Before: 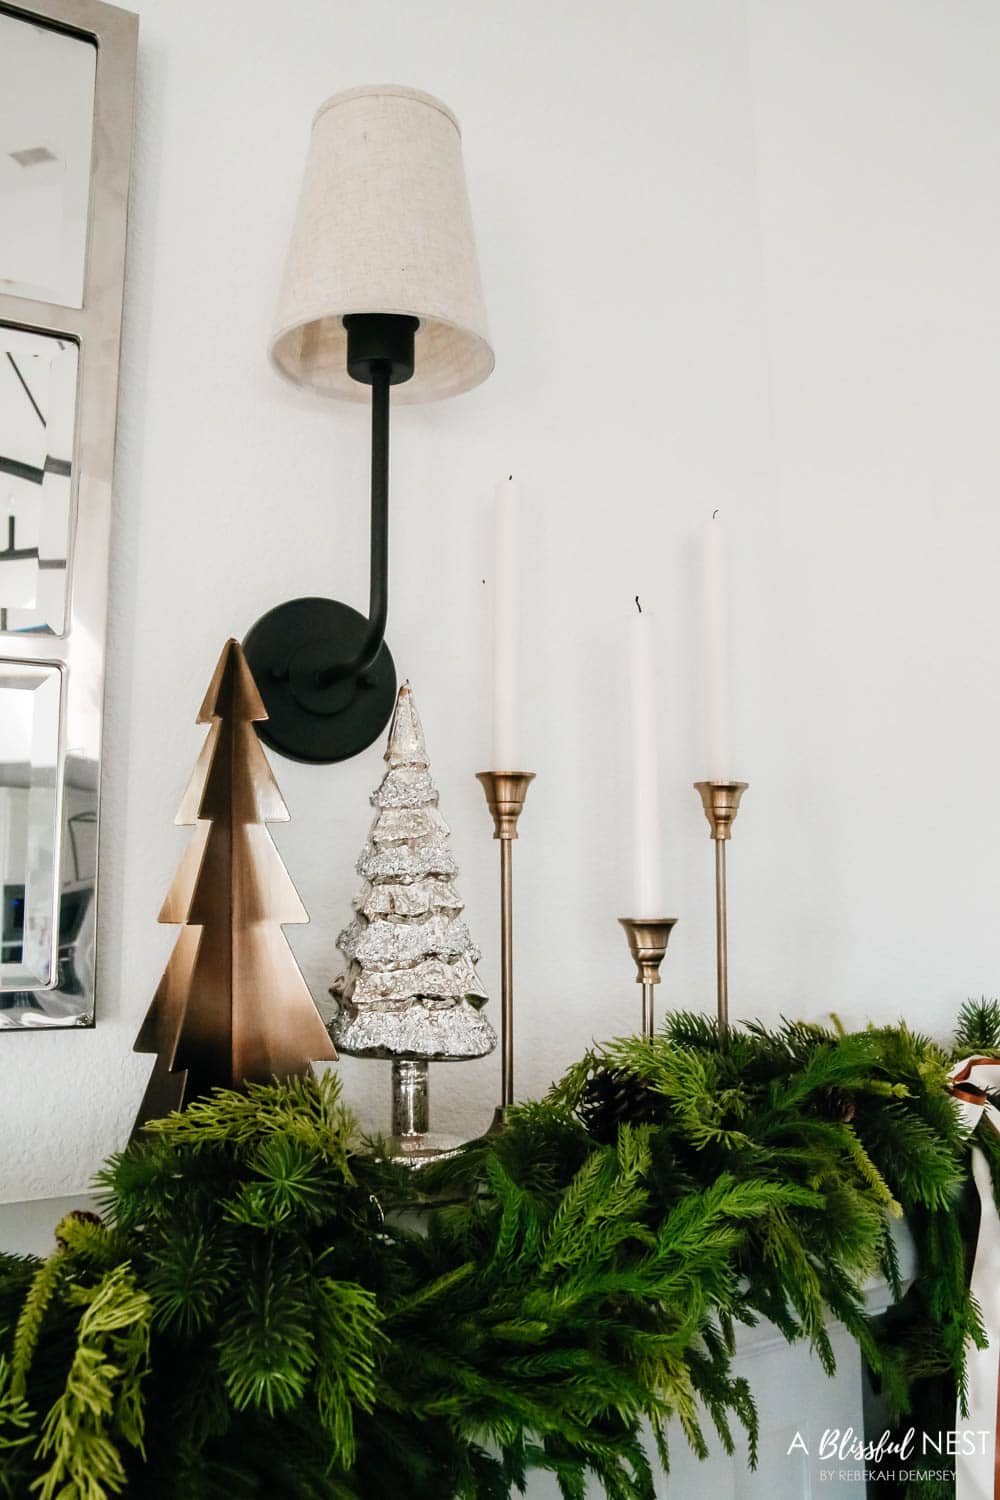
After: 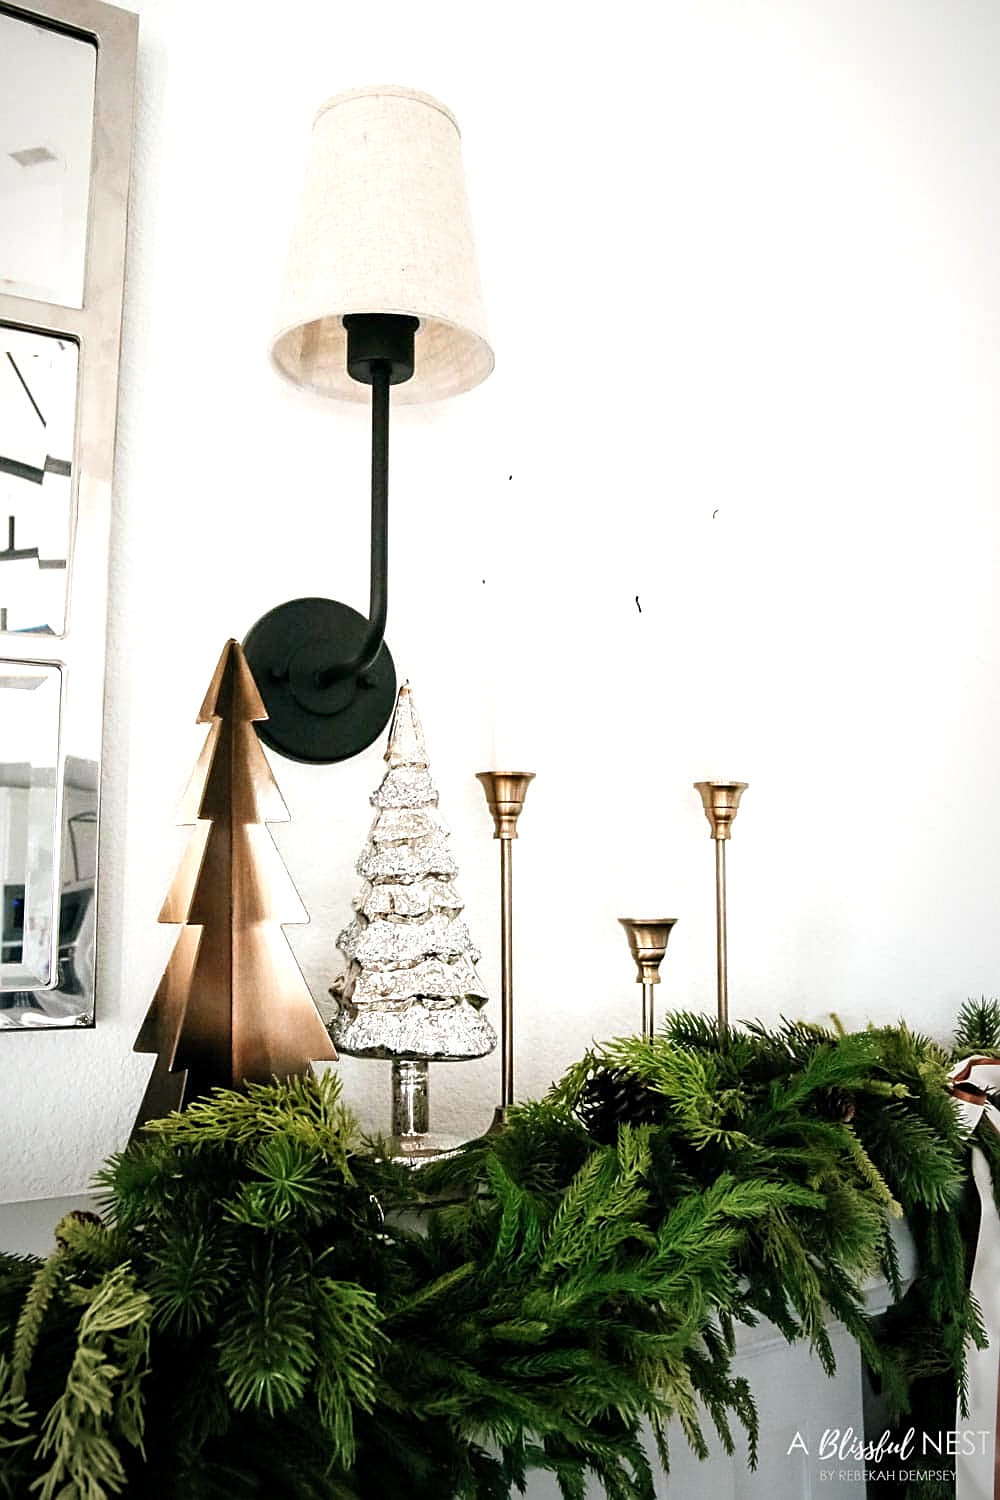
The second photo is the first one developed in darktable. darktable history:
sharpen: on, module defaults
vignetting: fall-off start 72.14%, fall-off radius 108.07%, brightness -0.713, saturation -0.488, center (-0.054, -0.359), width/height ratio 0.729
exposure: black level correction 0.001, exposure 0.675 EV, compensate highlight preservation false
